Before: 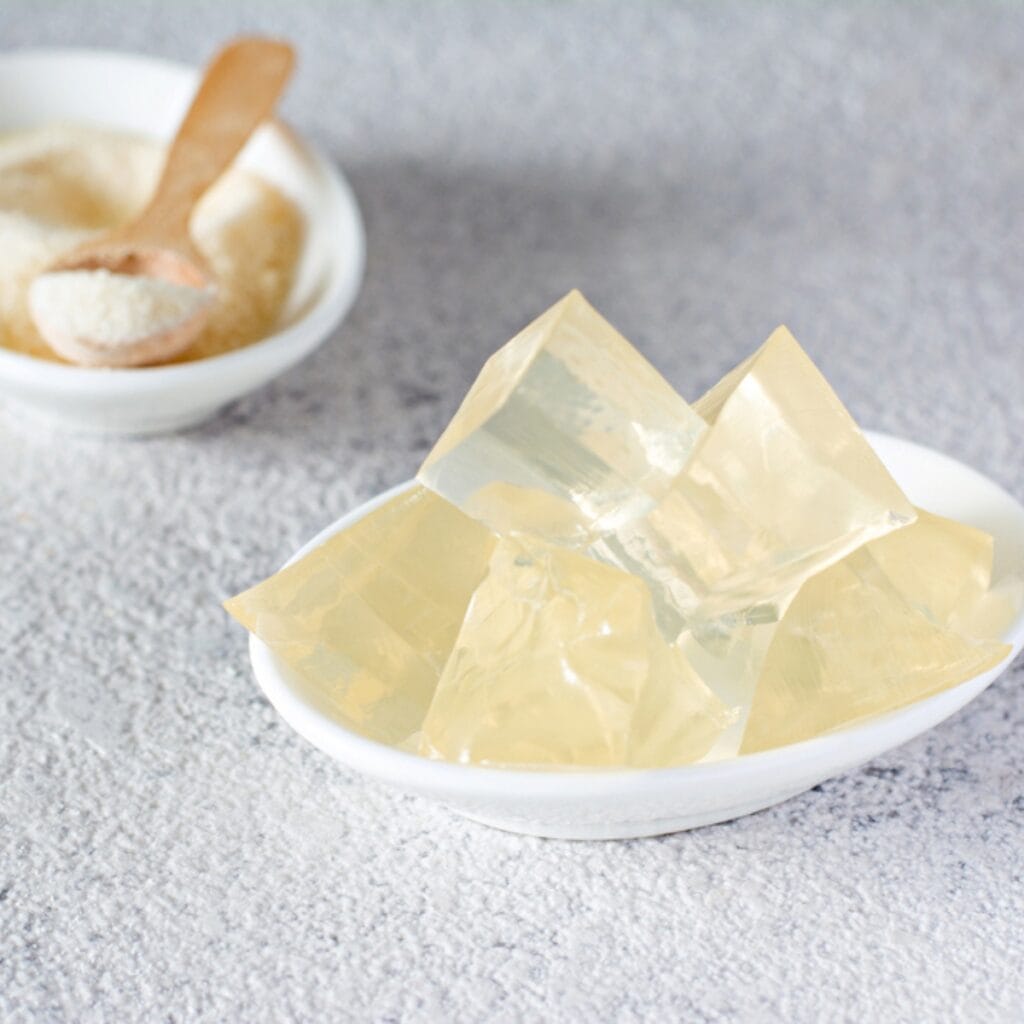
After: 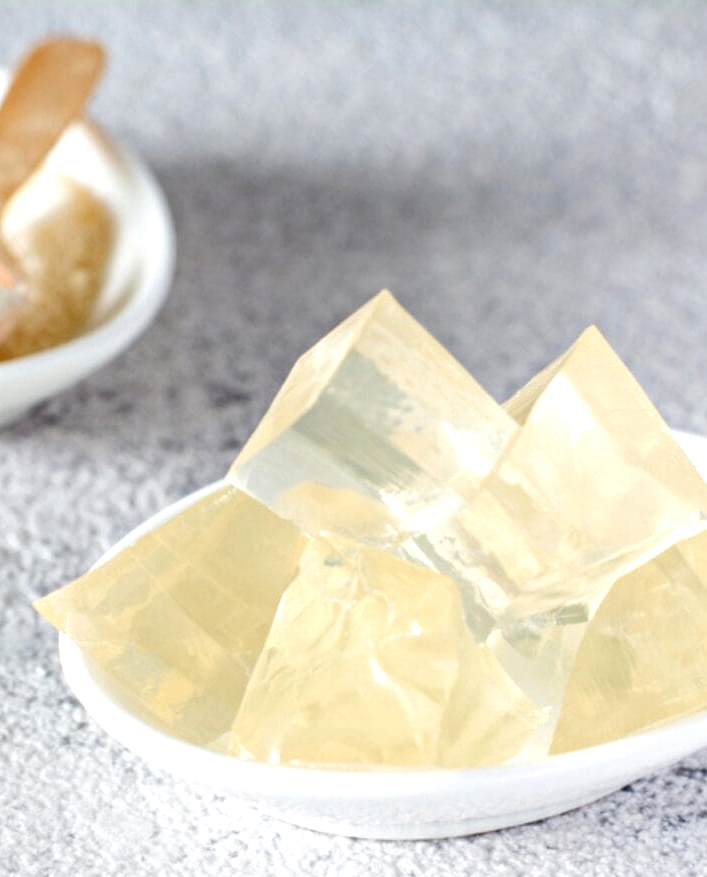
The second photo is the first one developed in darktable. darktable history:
crop: left 18.58%, right 12.307%, bottom 14.284%
levels: levels [0, 0.474, 0.947]
local contrast: detail 130%
